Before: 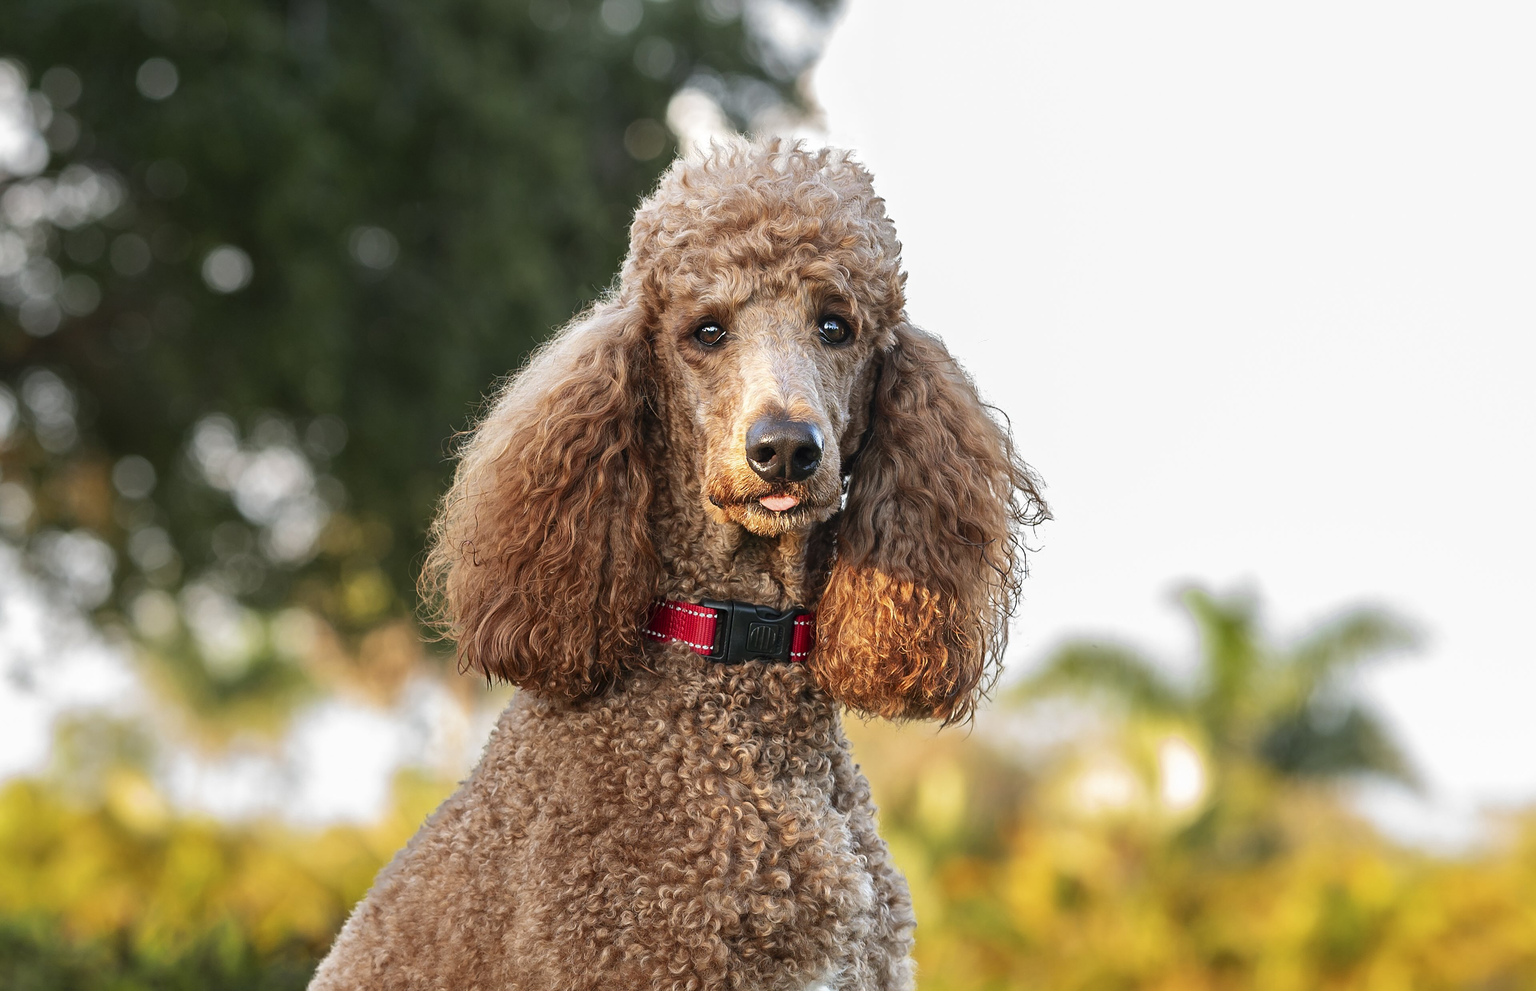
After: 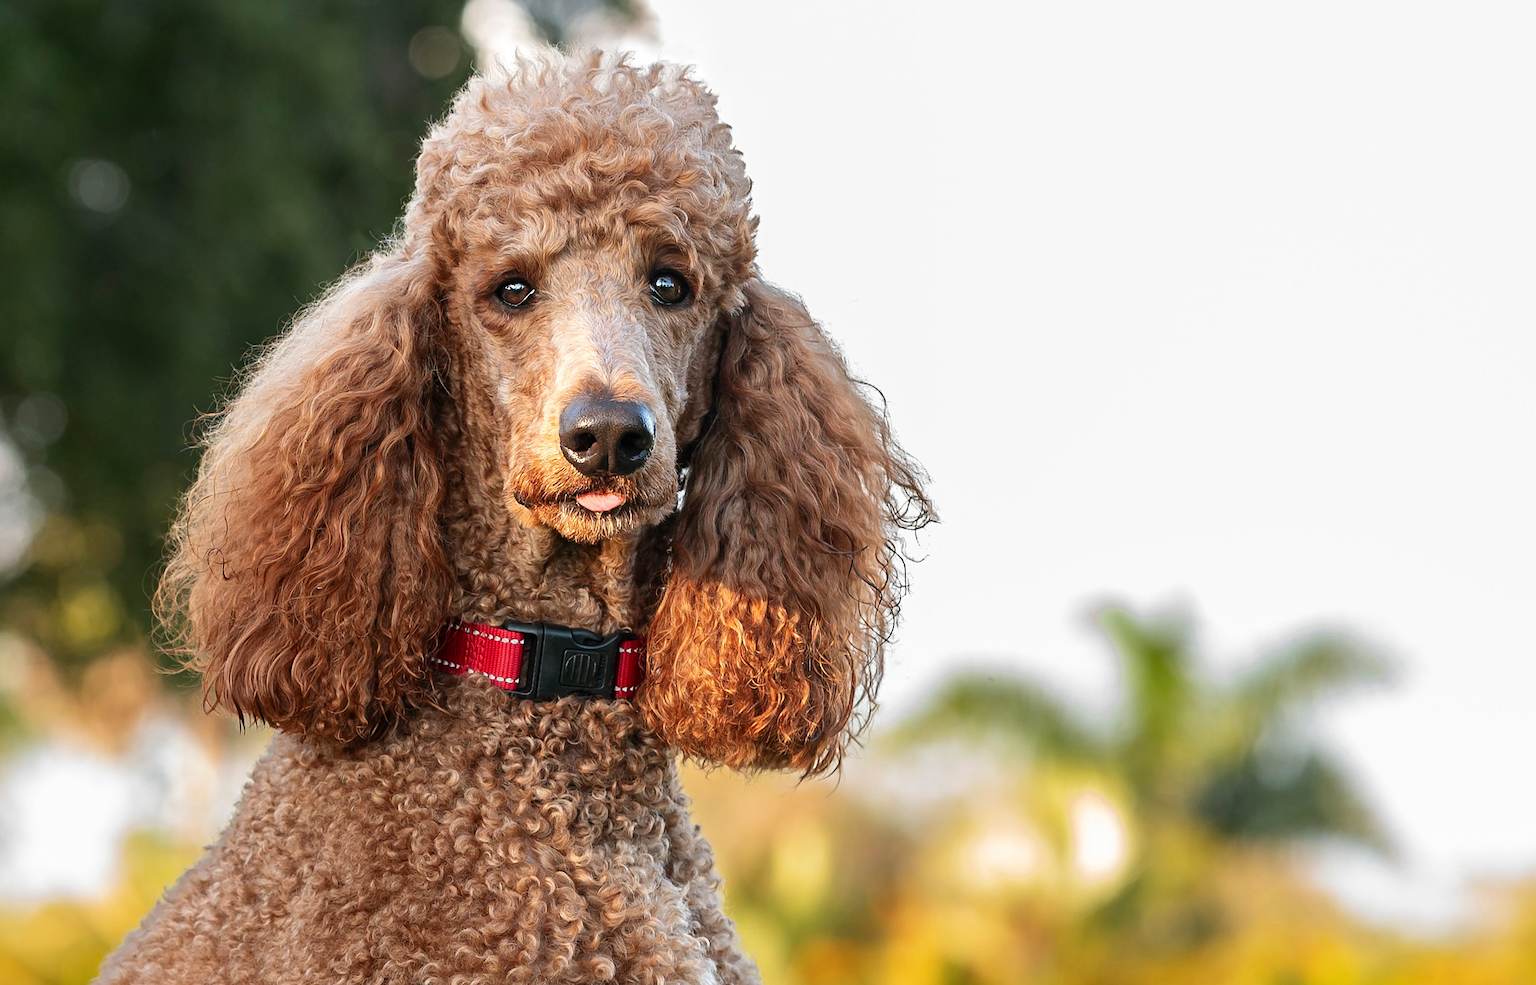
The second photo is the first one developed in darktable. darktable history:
crop: left 19.131%, top 9.884%, right 0%, bottom 9.719%
